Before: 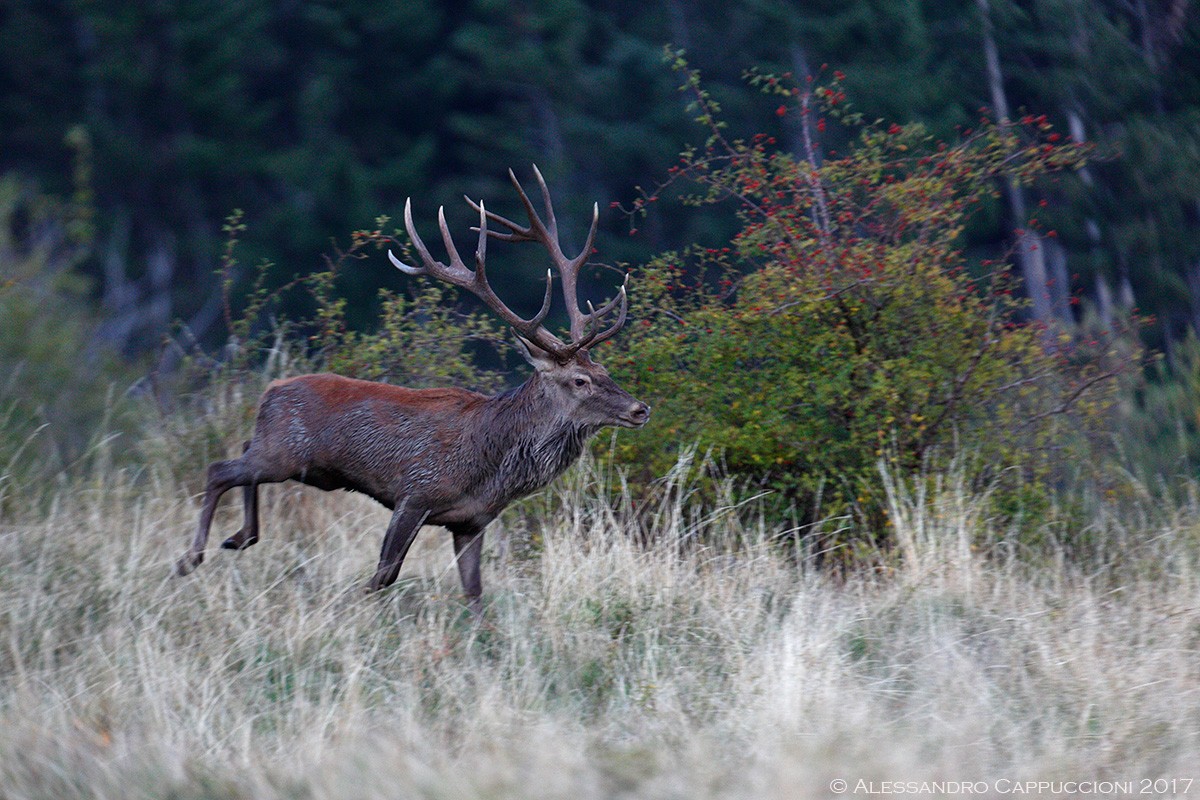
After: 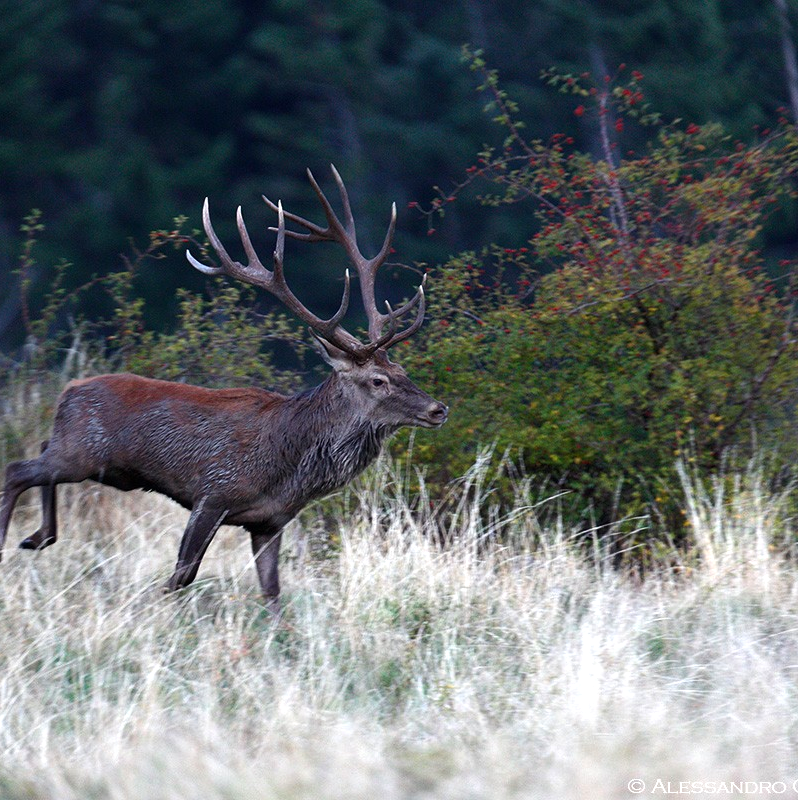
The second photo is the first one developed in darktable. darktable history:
tone equalizer: -8 EV 0.001 EV, -7 EV -0.002 EV, -6 EV 0.002 EV, -5 EV -0.03 EV, -4 EV -0.116 EV, -3 EV -0.169 EV, -2 EV 0.24 EV, -1 EV 0.702 EV, +0 EV 0.493 EV
crop: left 16.899%, right 16.556%
